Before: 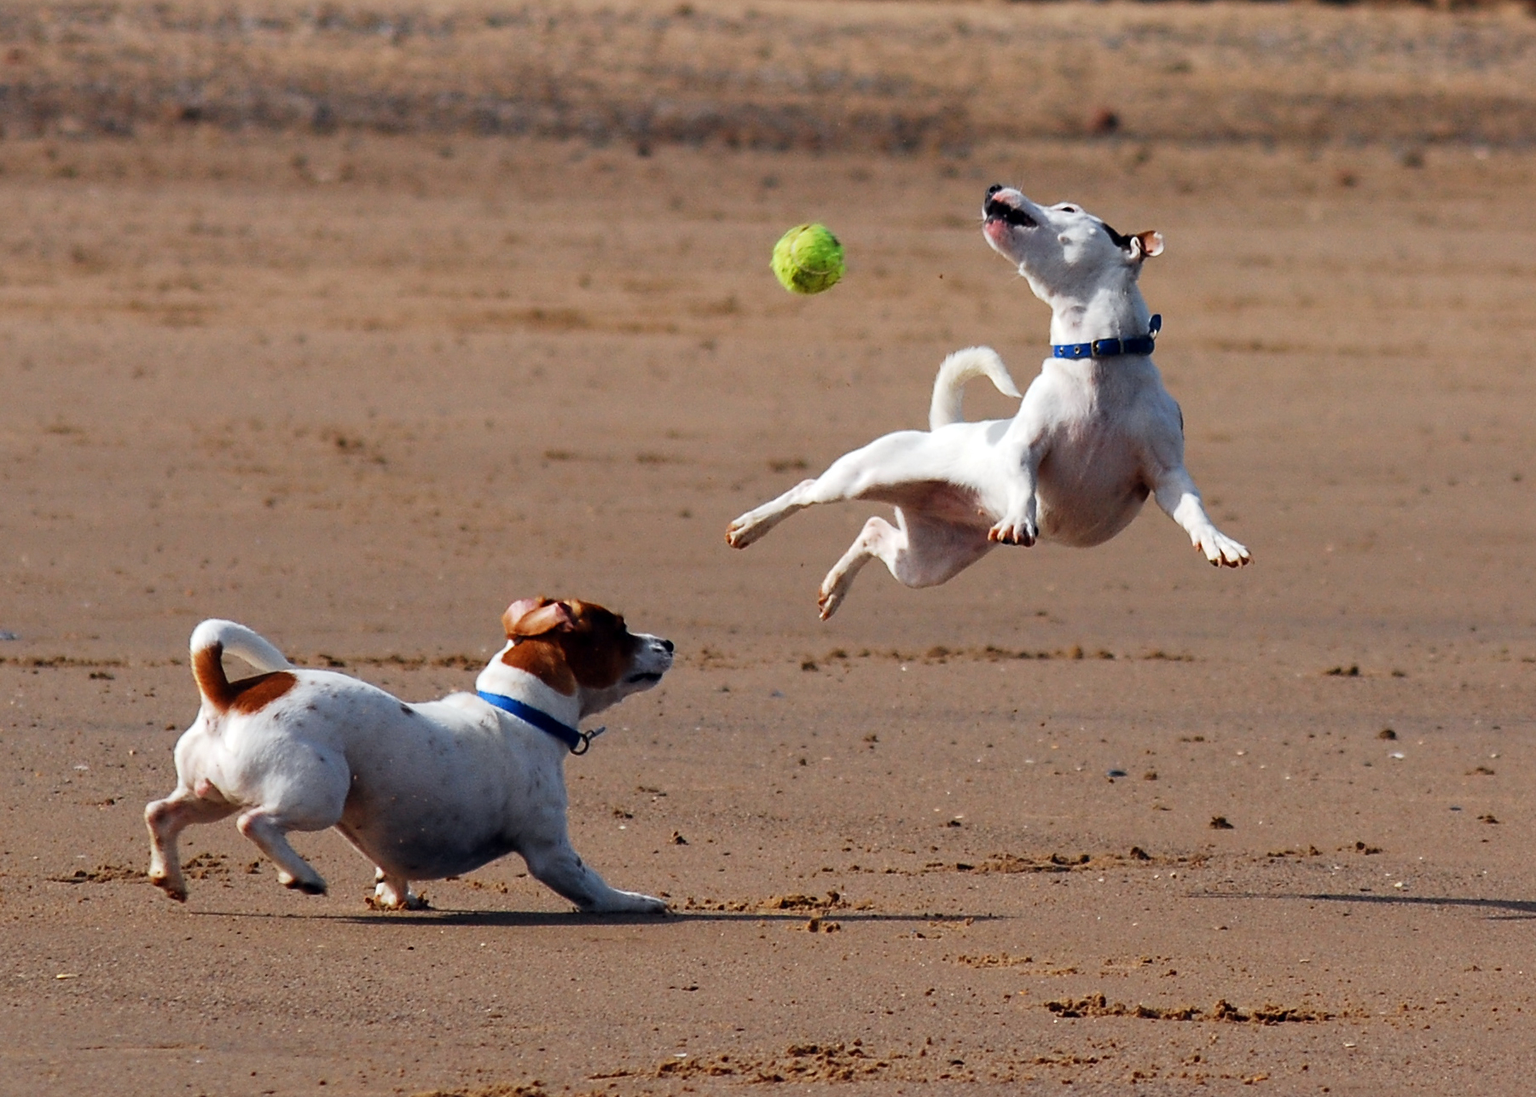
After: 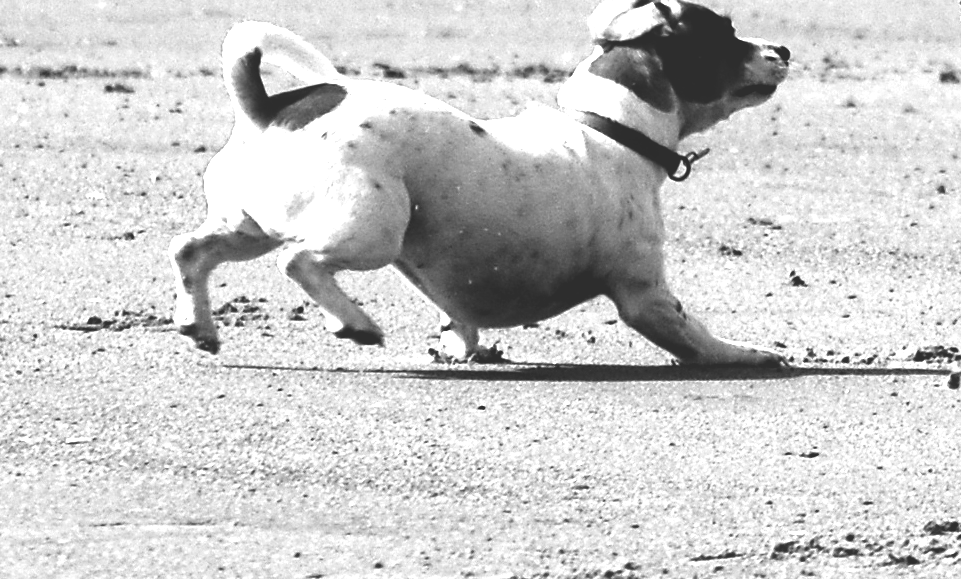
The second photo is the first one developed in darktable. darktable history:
crop and rotate: top 54.778%, right 46.61%, bottom 0.159%
rgb curve: curves: ch0 [(0, 0.186) (0.314, 0.284) (0.775, 0.708) (1, 1)], compensate middle gray true, preserve colors none
monochrome: a 32, b 64, size 2.3
exposure: black level correction 0.005, exposure 2.084 EV, compensate highlight preservation false
